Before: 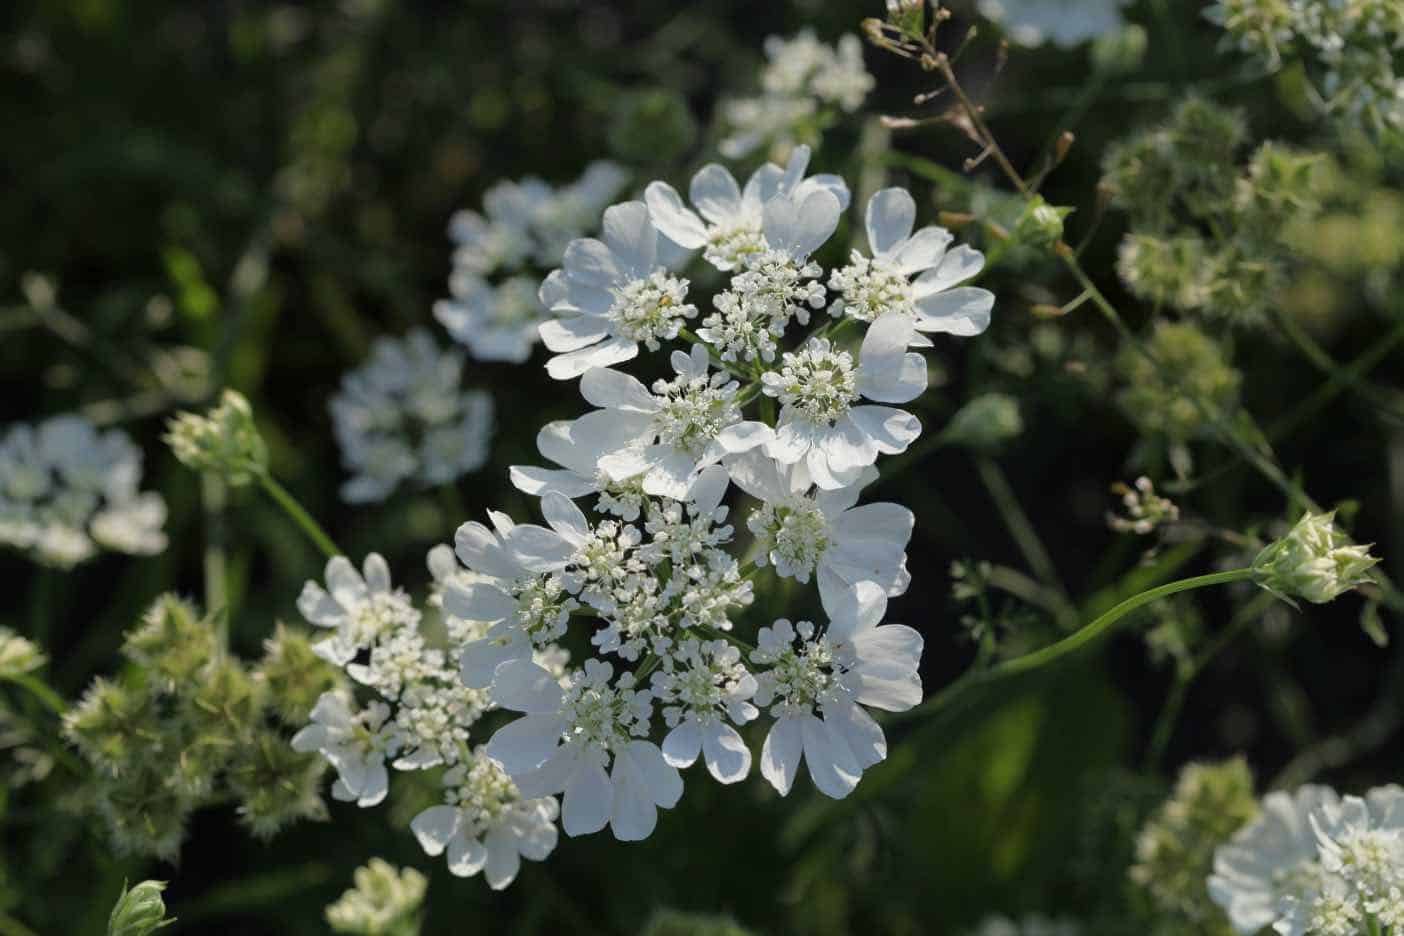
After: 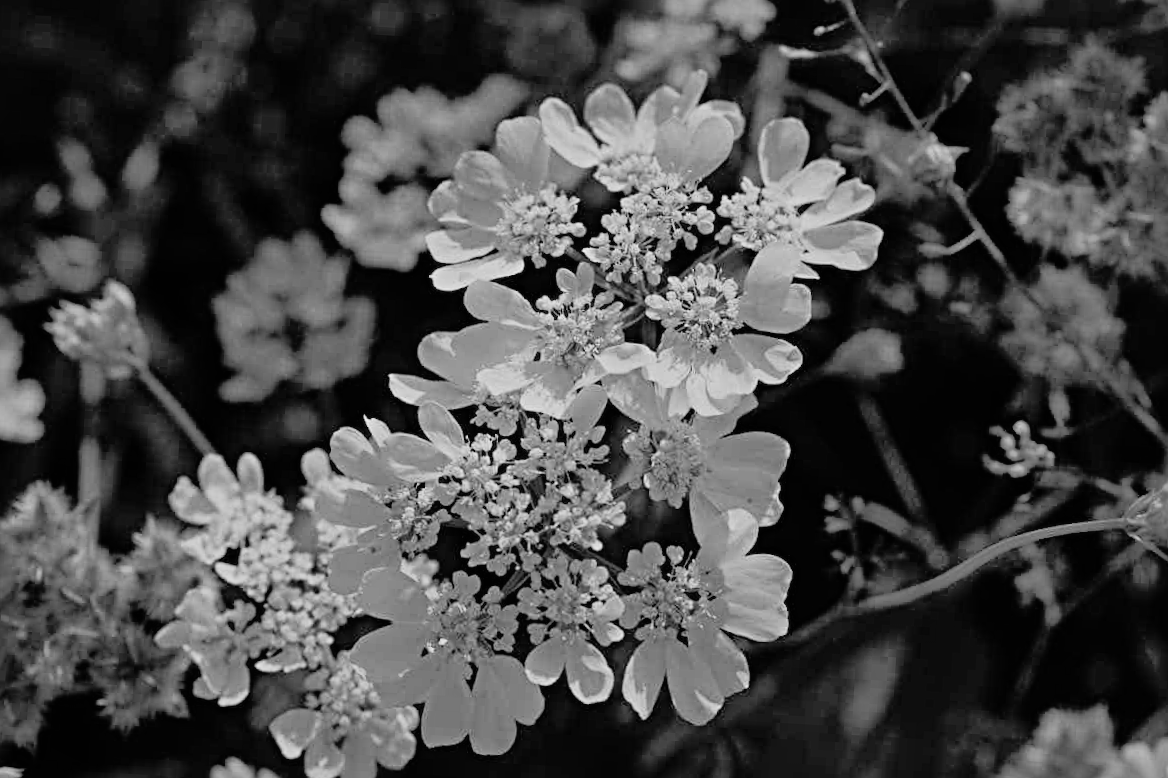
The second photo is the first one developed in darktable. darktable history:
crop and rotate: angle -3.27°, left 5.211%, top 5.211%, right 4.607%, bottom 4.607%
white balance: red 0.967, blue 1.049
monochrome: a 16.01, b -2.65, highlights 0.52
sharpen: radius 4.883
shadows and highlights: on, module defaults
filmic rgb: black relative exposure -7.75 EV, white relative exposure 4.4 EV, threshold 3 EV, hardness 3.76, latitude 50%, contrast 1.1, color science v5 (2021), contrast in shadows safe, contrast in highlights safe, enable highlight reconstruction true
